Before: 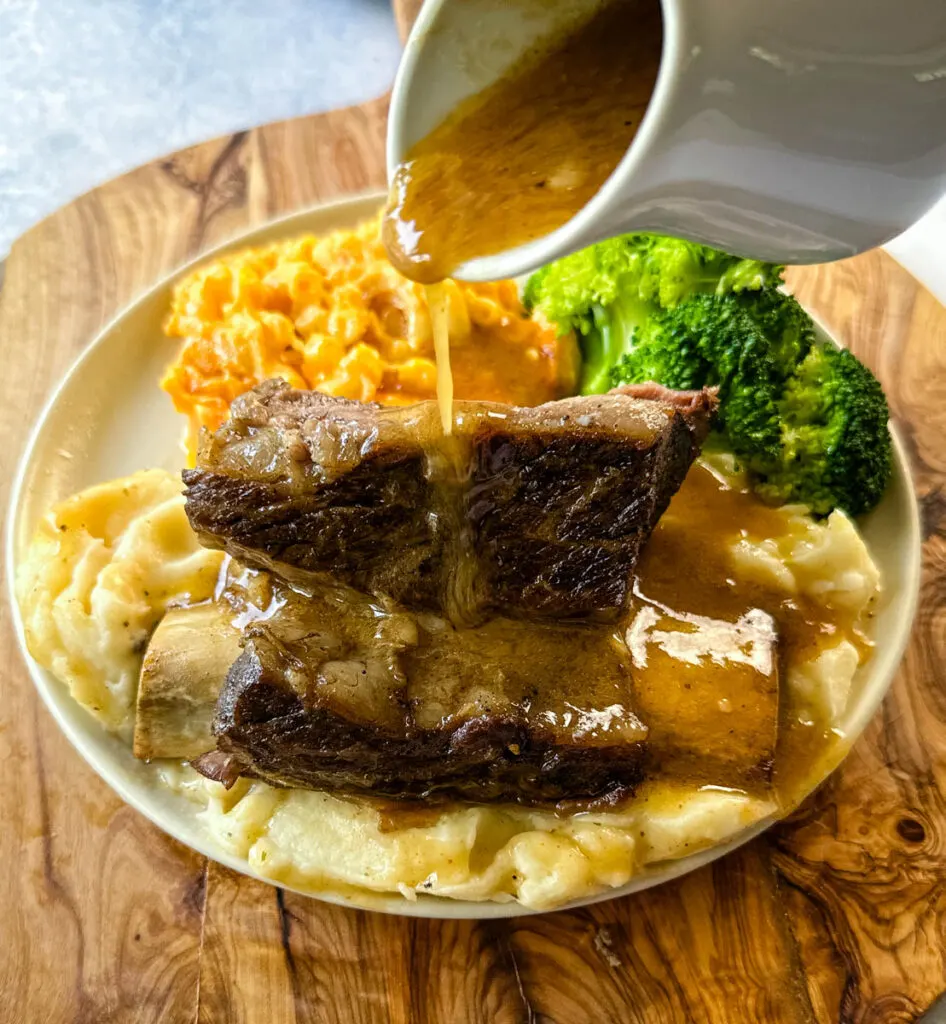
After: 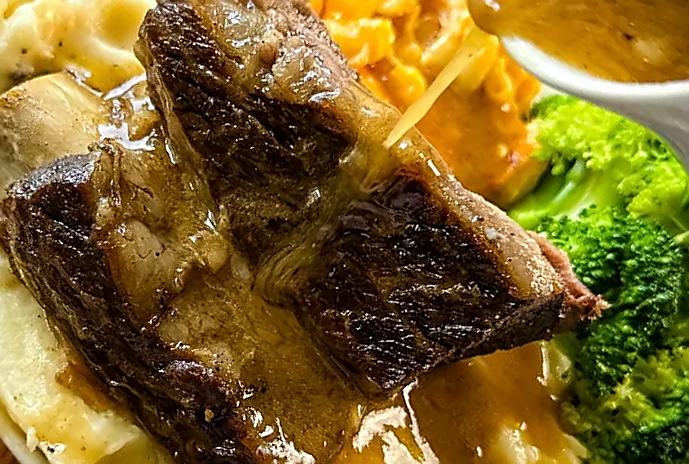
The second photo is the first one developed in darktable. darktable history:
sharpen: radius 1.405, amount 1.267, threshold 0.767
crop and rotate: angle -45.31°, top 16.043%, right 0.871%, bottom 11.703%
